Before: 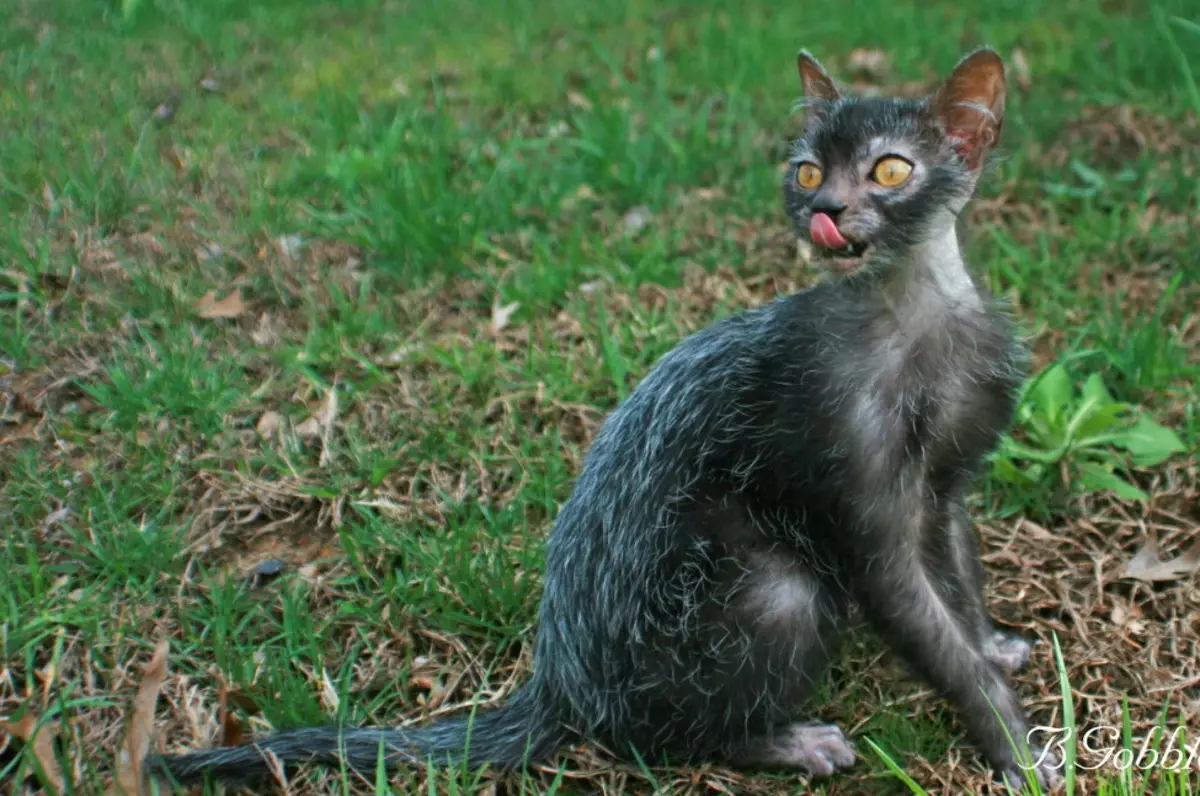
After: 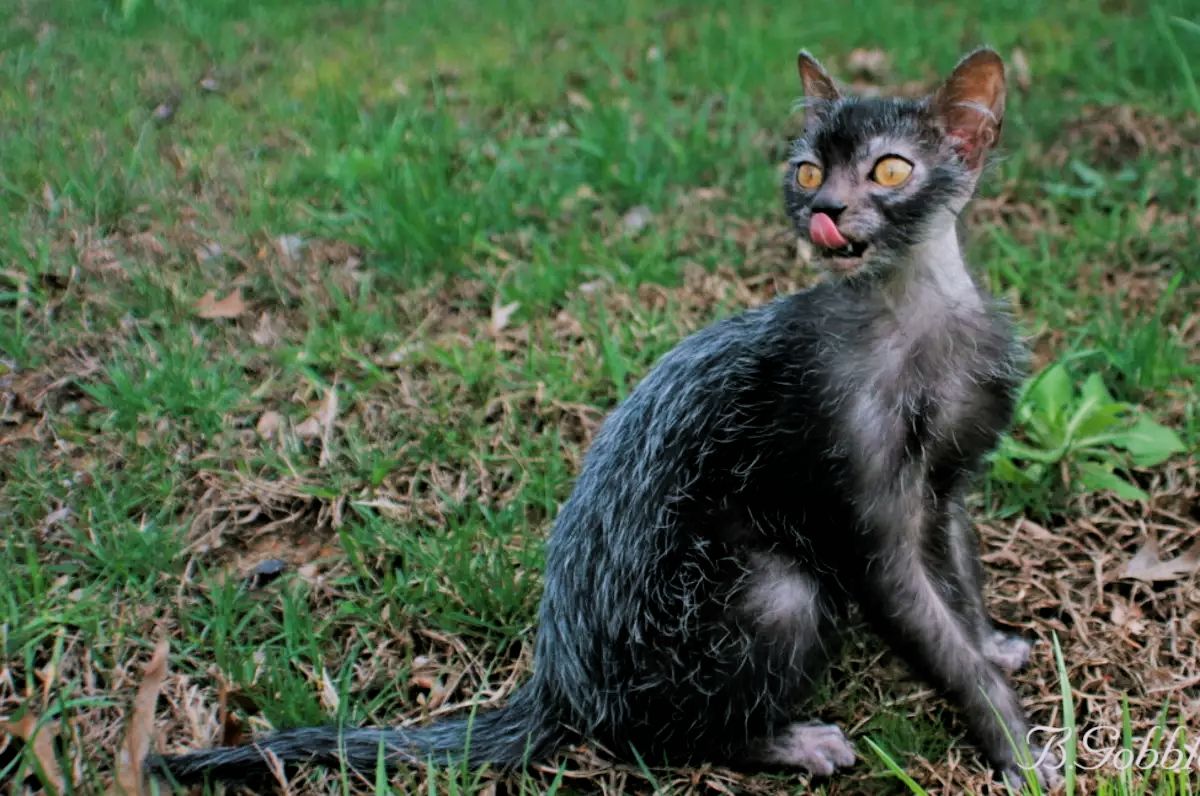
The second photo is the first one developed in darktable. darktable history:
filmic rgb: black relative exposure -5 EV, hardness 2.88, contrast 1.1
white balance: red 1.05, blue 1.072
